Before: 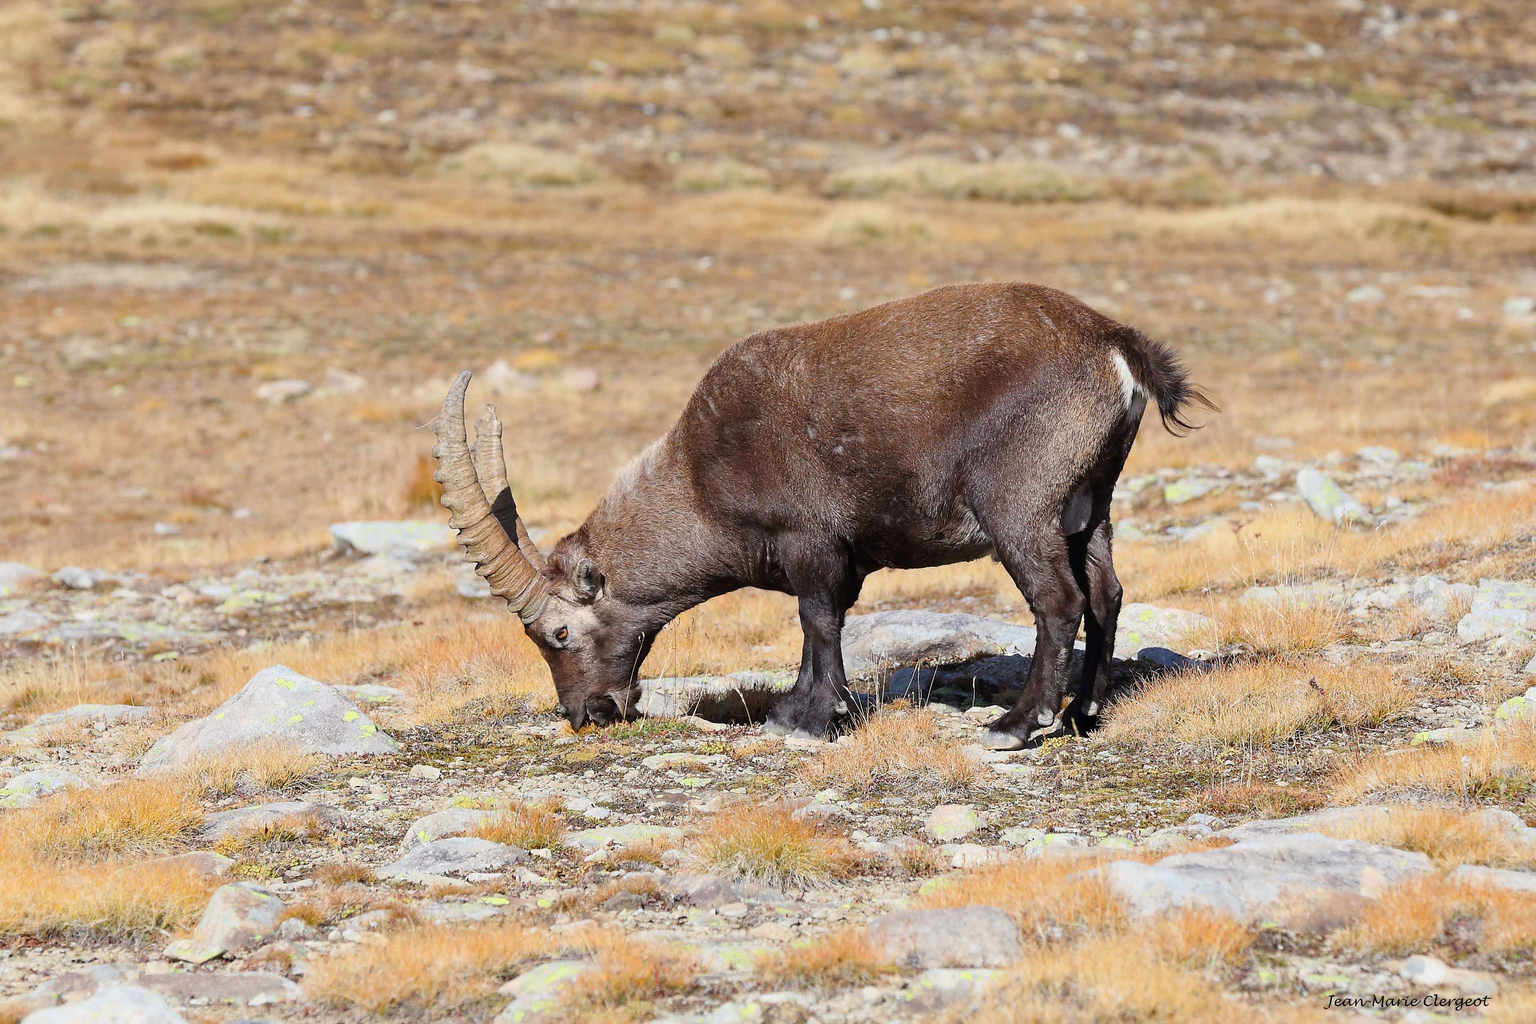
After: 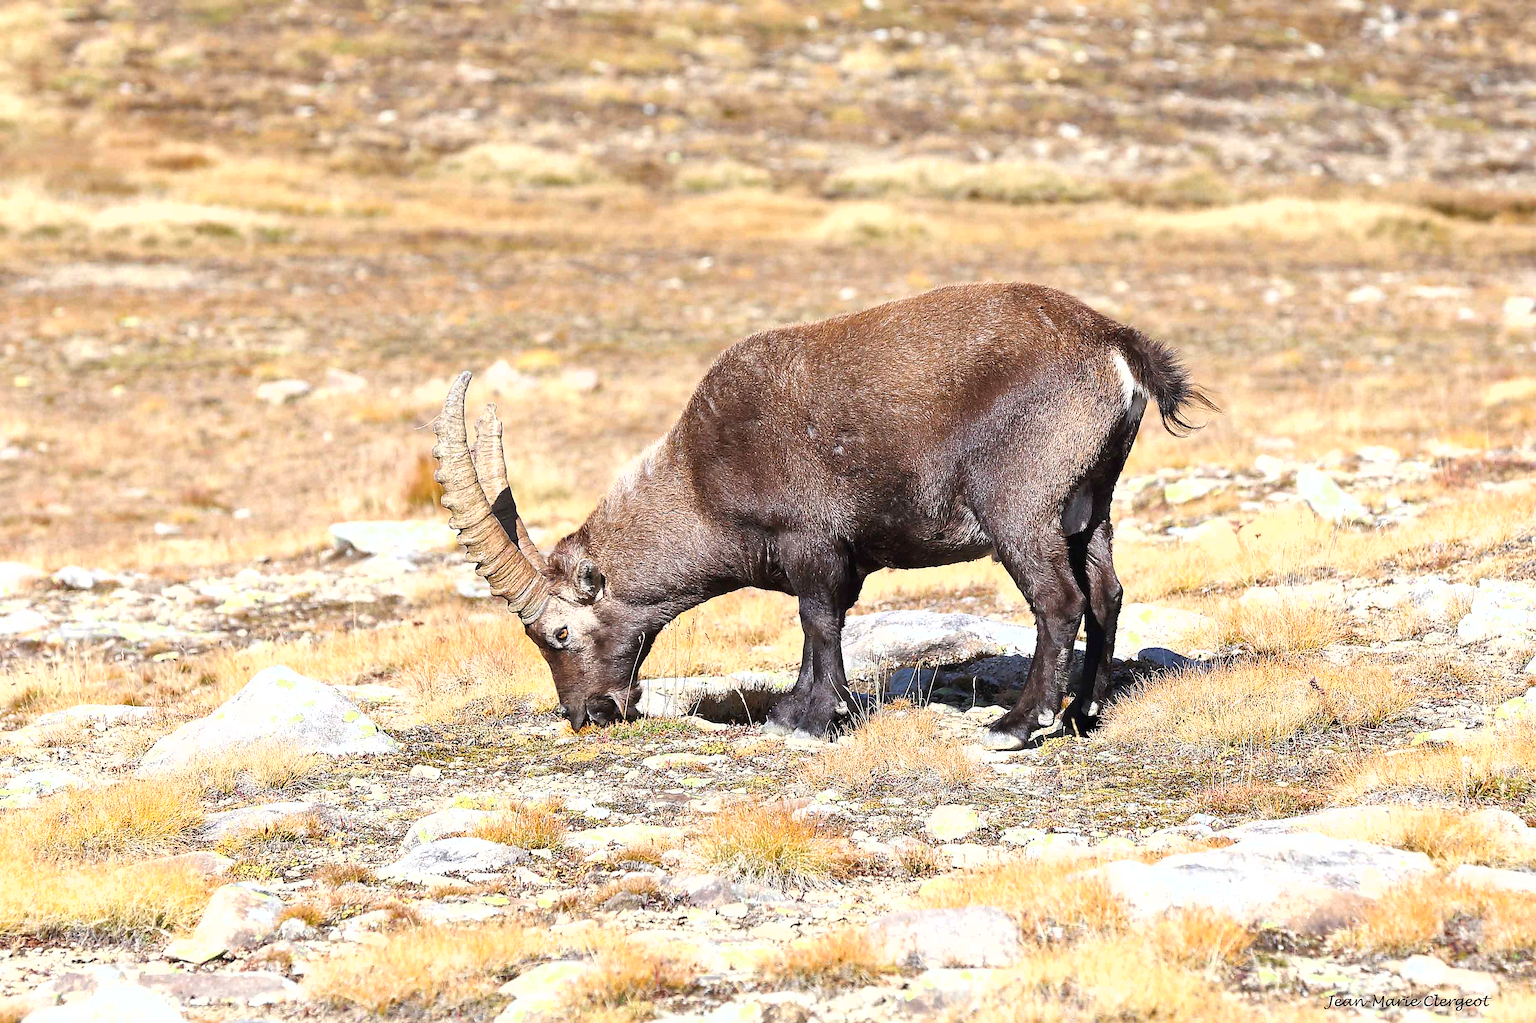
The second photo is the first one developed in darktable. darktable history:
exposure: exposure 0.781 EV, compensate exposure bias true, compensate highlight preservation false
shadows and highlights: shadows 37.78, highlights -27.5, soften with gaussian
sharpen: on, module defaults
base curve: curves: ch0 [(0, 0) (0.303, 0.277) (1, 1)], preserve colors average RGB
